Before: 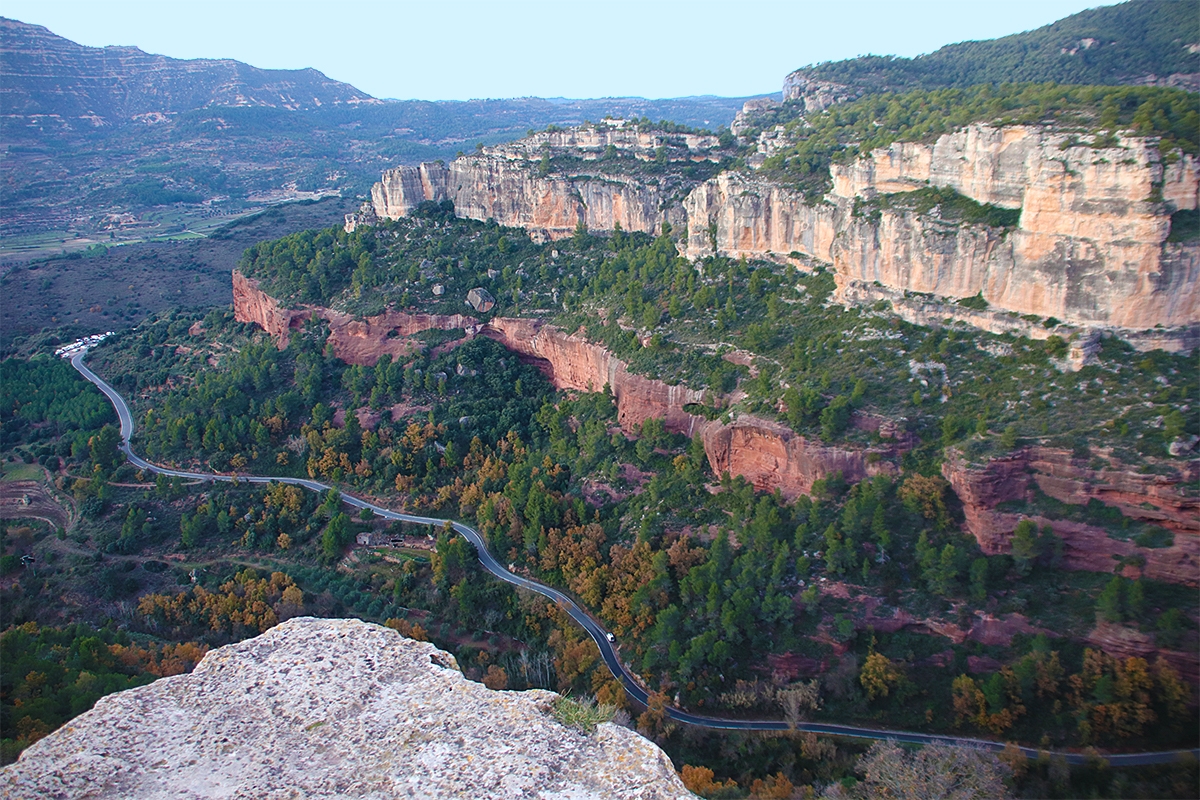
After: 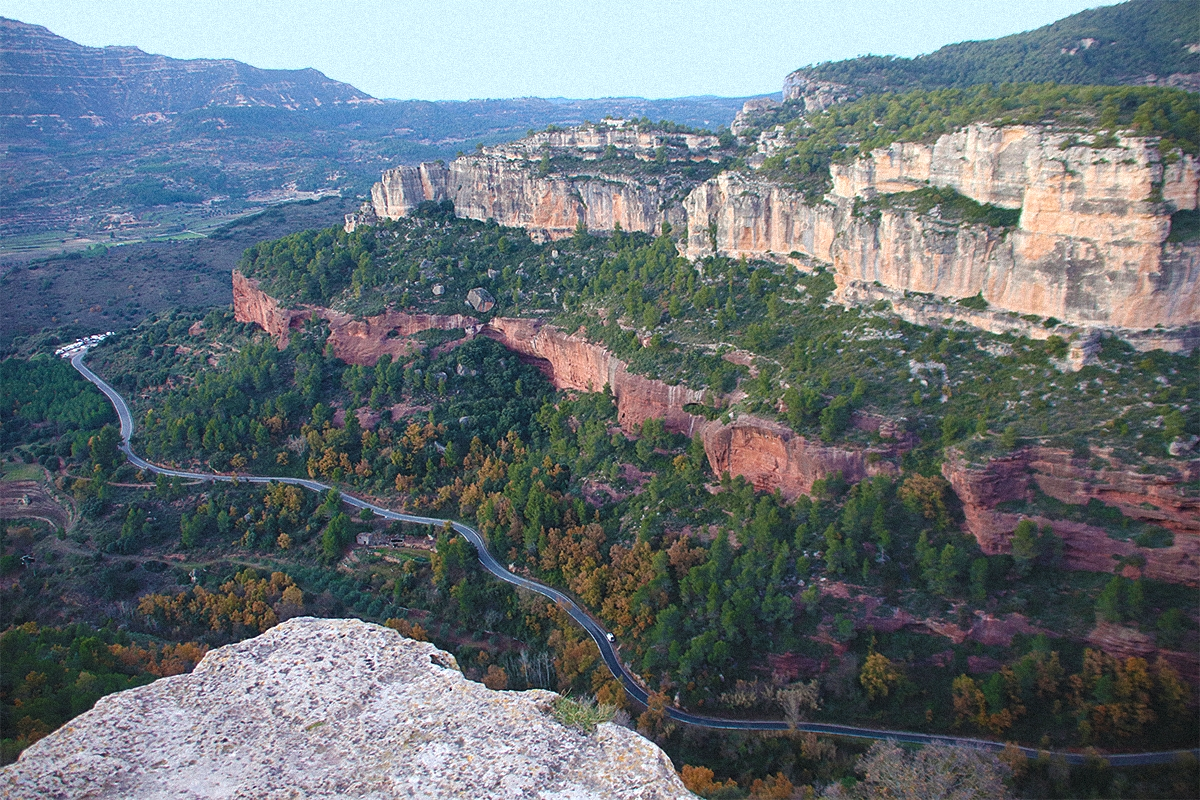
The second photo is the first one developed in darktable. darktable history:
grain: mid-tones bias 0%
exposure: black level correction -0.003, exposure 0.04 EV, compensate highlight preservation false
